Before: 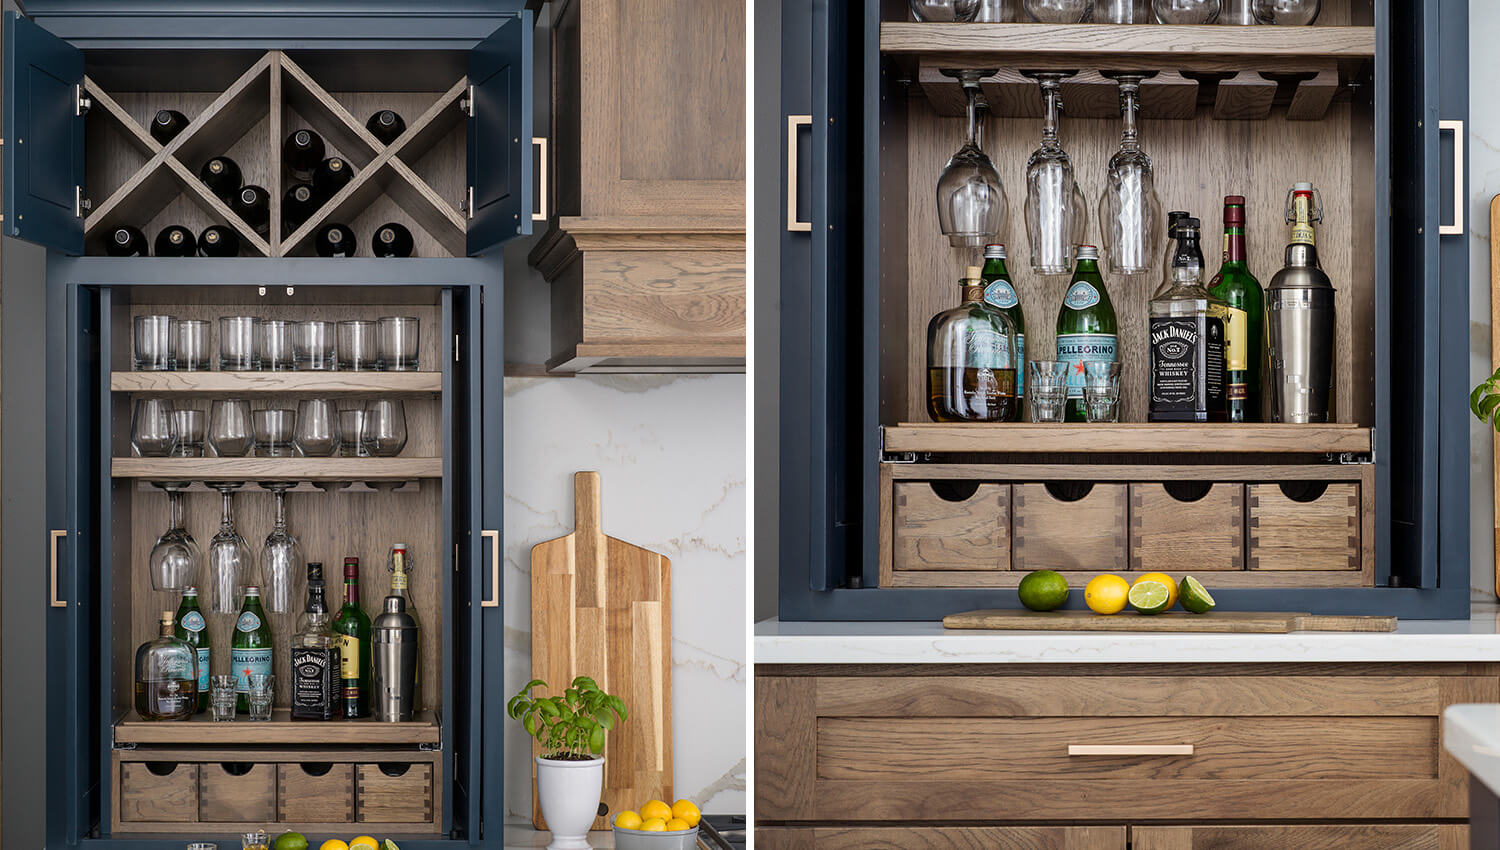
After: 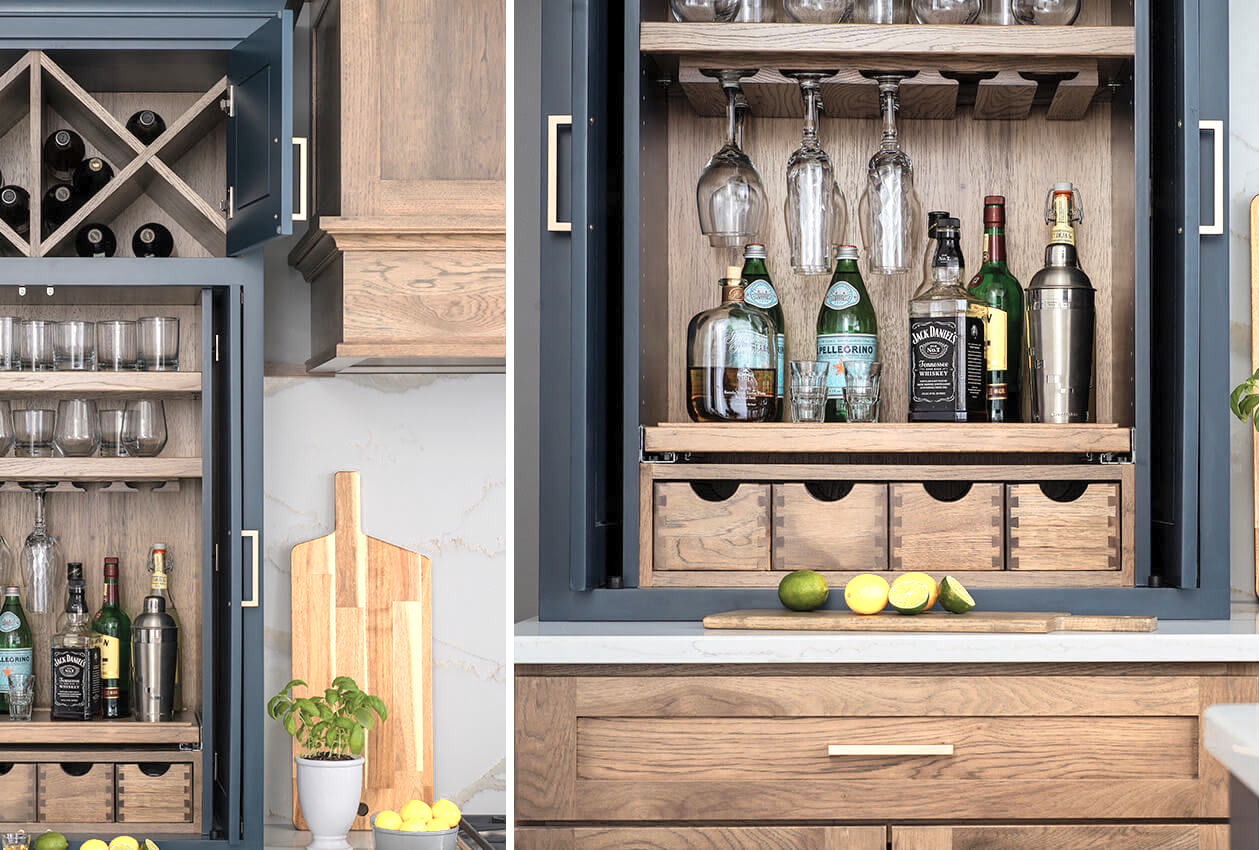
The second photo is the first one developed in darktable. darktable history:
exposure: exposure 0.129 EV, compensate highlight preservation false
color zones: curves: ch0 [(0.018, 0.548) (0.197, 0.654) (0.425, 0.447) (0.605, 0.658) (0.732, 0.579)]; ch1 [(0.105, 0.531) (0.224, 0.531) (0.386, 0.39) (0.618, 0.456) (0.732, 0.456) (0.956, 0.421)]; ch2 [(0.039, 0.583) (0.215, 0.465) (0.399, 0.544) (0.465, 0.548) (0.614, 0.447) (0.724, 0.43) (0.882, 0.623) (0.956, 0.632)]
crop: left 16.03%
contrast brightness saturation: brightness 0.155
